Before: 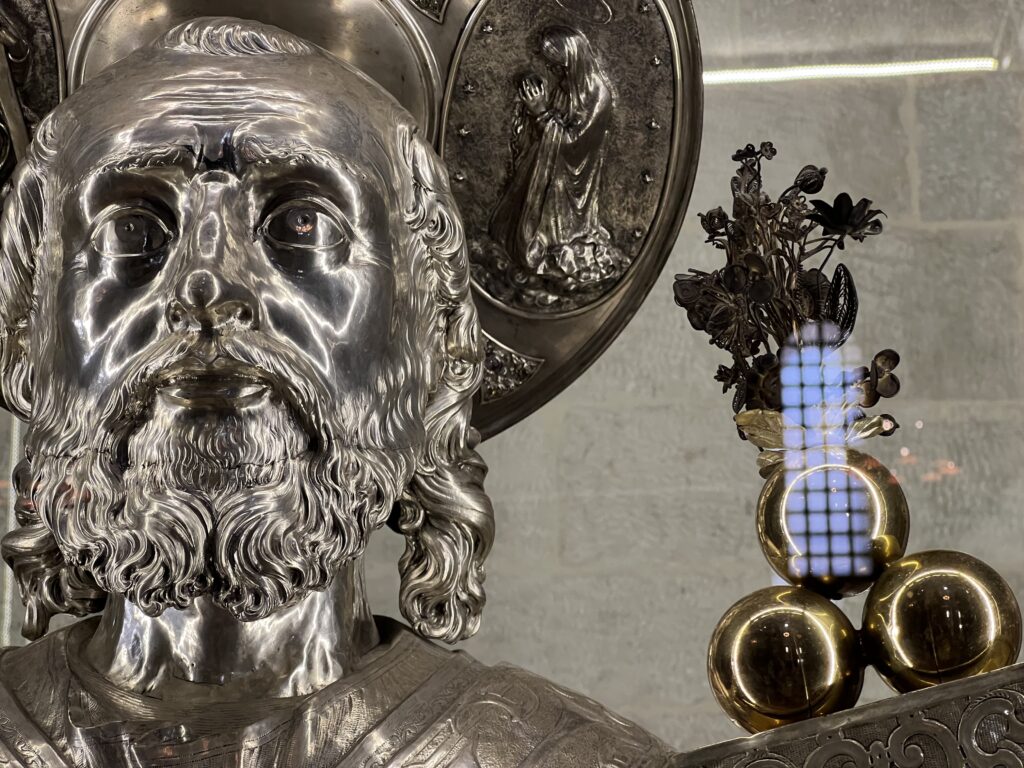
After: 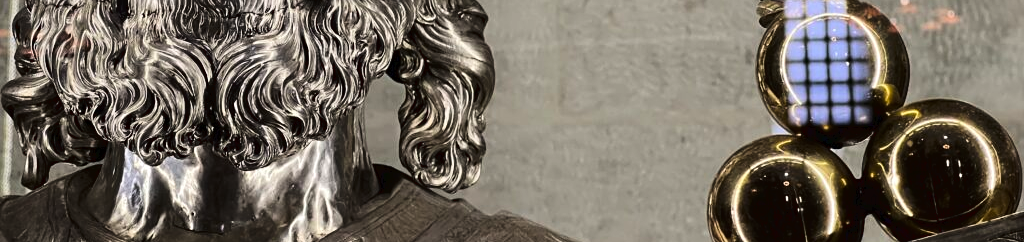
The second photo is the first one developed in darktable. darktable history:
crop and rotate: top 58.754%, bottom 9.689%
tone curve: curves: ch0 [(0, 0) (0.003, 0.02) (0.011, 0.021) (0.025, 0.022) (0.044, 0.023) (0.069, 0.026) (0.1, 0.04) (0.136, 0.06) (0.177, 0.092) (0.224, 0.127) (0.277, 0.176) (0.335, 0.258) (0.399, 0.349) (0.468, 0.444) (0.543, 0.546) (0.623, 0.649) (0.709, 0.754) (0.801, 0.842) (0.898, 0.922) (1, 1)], color space Lab, linked channels, preserve colors none
sharpen: amount 0.203
